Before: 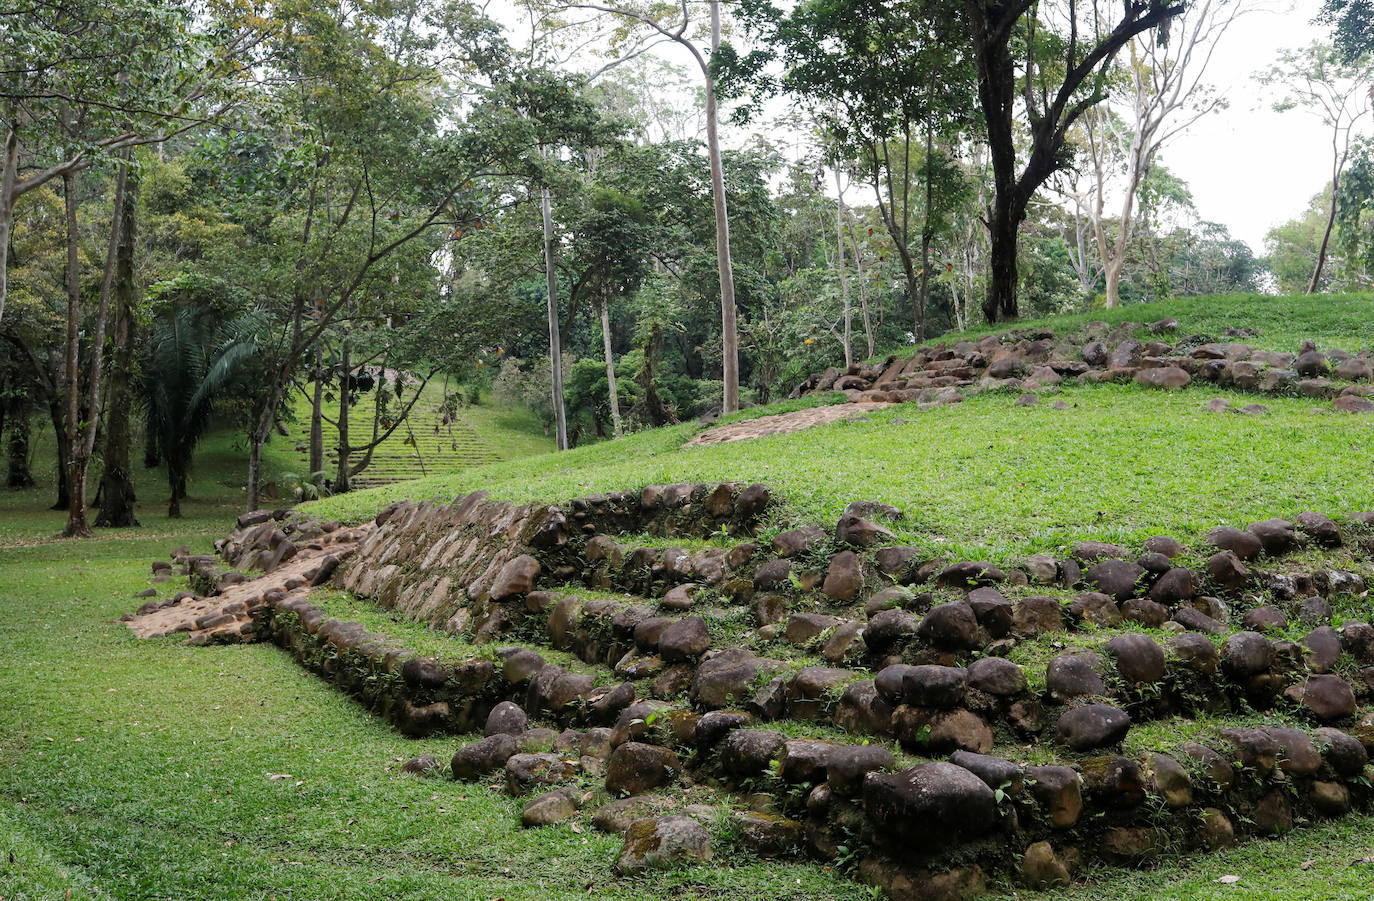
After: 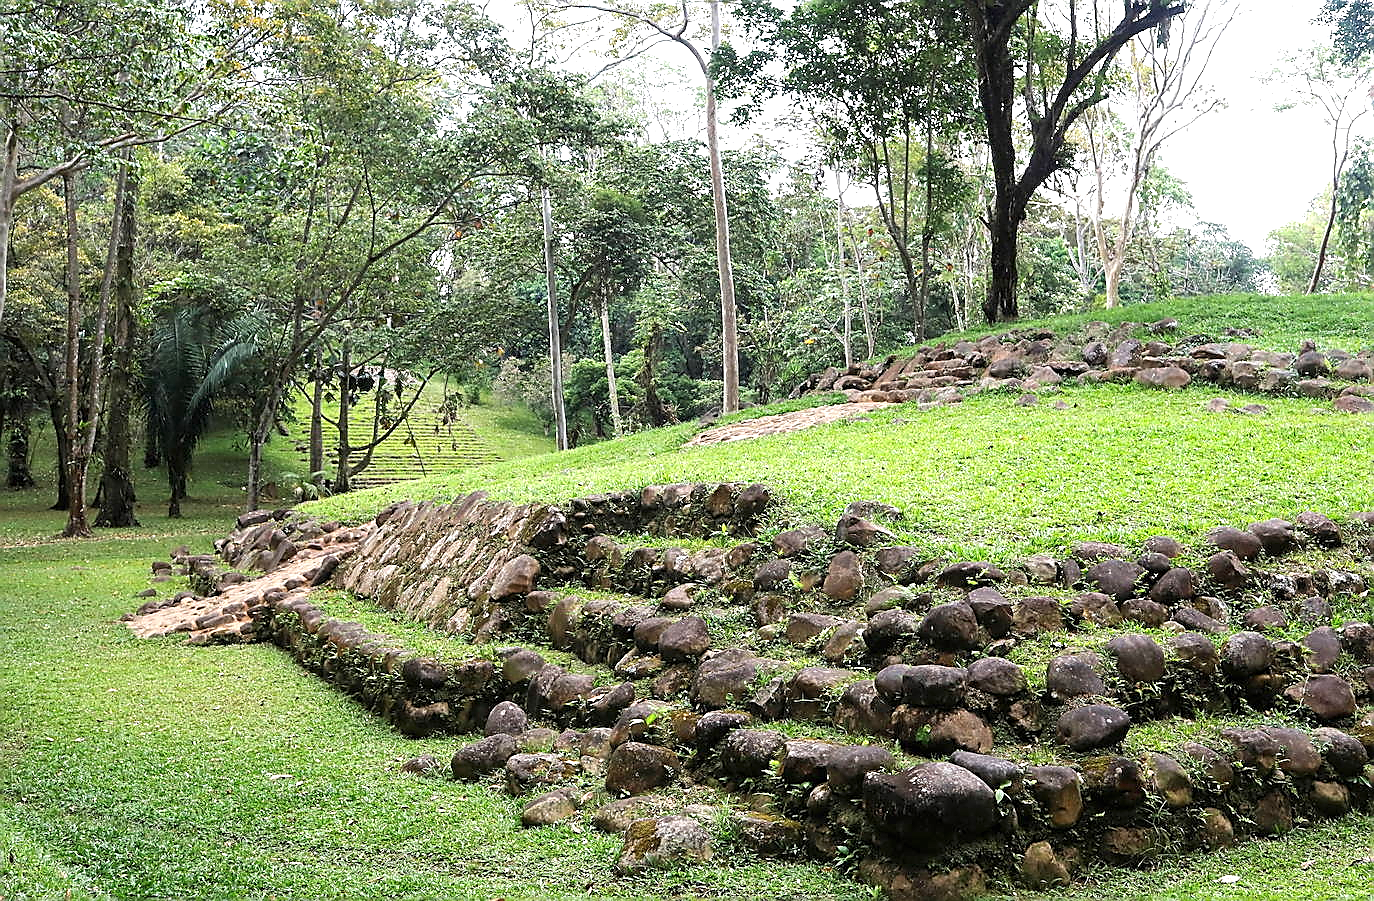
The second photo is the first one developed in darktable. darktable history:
exposure: black level correction 0, exposure 0.9 EV, compensate highlight preservation false
sharpen: radius 1.4, amount 1.25, threshold 0.7
white balance: emerald 1
